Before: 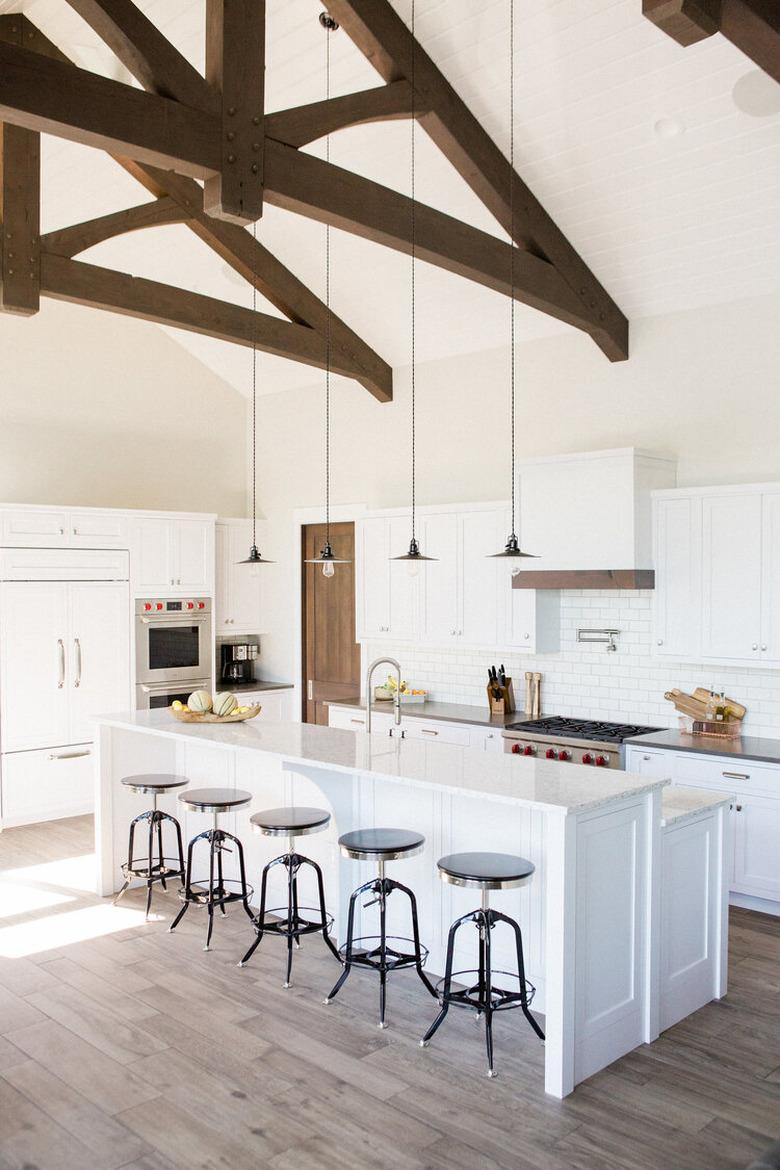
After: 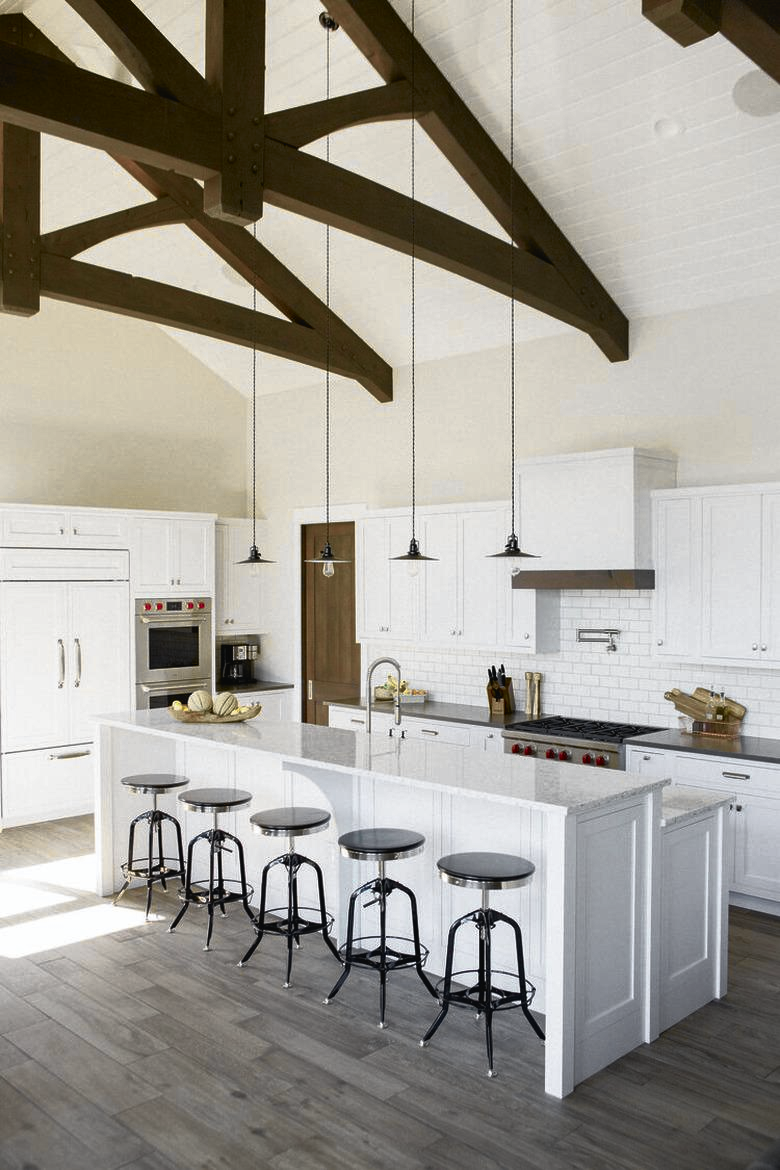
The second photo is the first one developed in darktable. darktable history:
base curve: curves: ch0 [(0, 0) (0.564, 0.291) (0.802, 0.731) (1, 1)]
tone curve: curves: ch0 [(0, 0.023) (0.037, 0.04) (0.131, 0.128) (0.304, 0.331) (0.504, 0.584) (0.616, 0.687) (0.704, 0.764) (0.808, 0.823) (1, 1)]; ch1 [(0, 0) (0.301, 0.3) (0.477, 0.472) (0.493, 0.497) (0.508, 0.501) (0.544, 0.541) (0.563, 0.565) (0.626, 0.66) (0.721, 0.776) (1, 1)]; ch2 [(0, 0) (0.249, 0.216) (0.349, 0.343) (0.424, 0.442) (0.476, 0.483) (0.502, 0.5) (0.517, 0.519) (0.532, 0.553) (0.569, 0.587) (0.634, 0.628) (0.706, 0.729) (0.828, 0.742) (1, 0.9)], color space Lab, independent channels, preserve colors none
